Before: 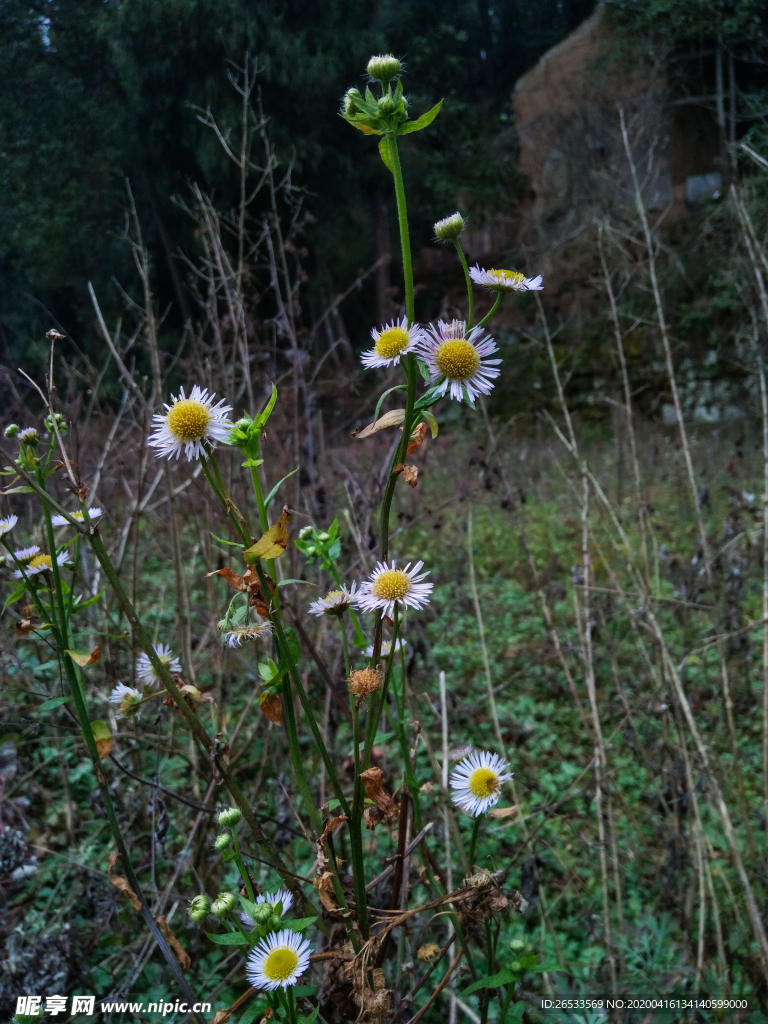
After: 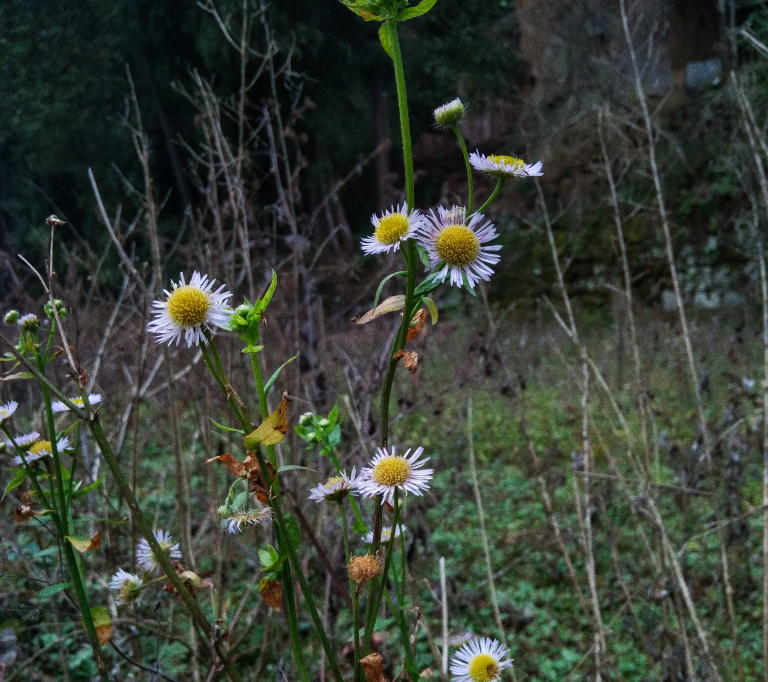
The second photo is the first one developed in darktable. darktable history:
crop: top 11.166%, bottom 22.168%
grain: coarseness 3.21 ISO
